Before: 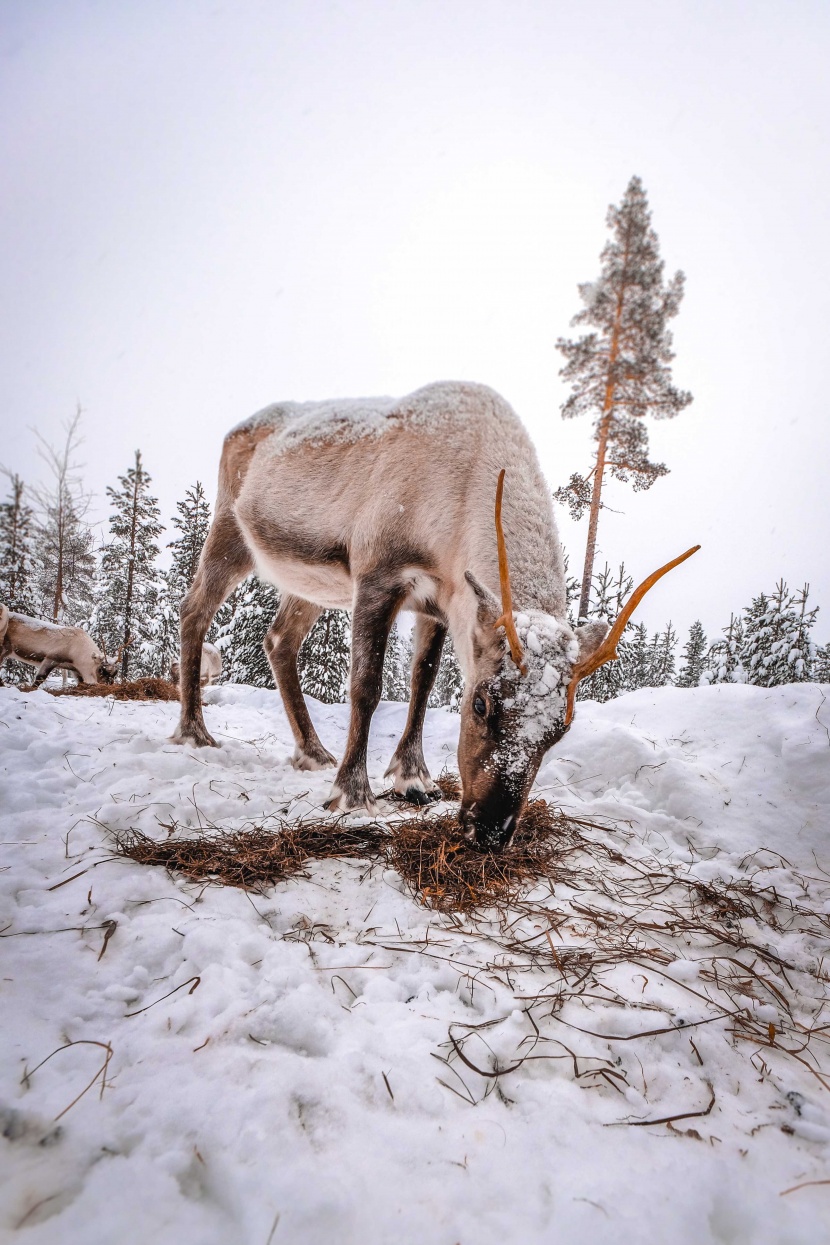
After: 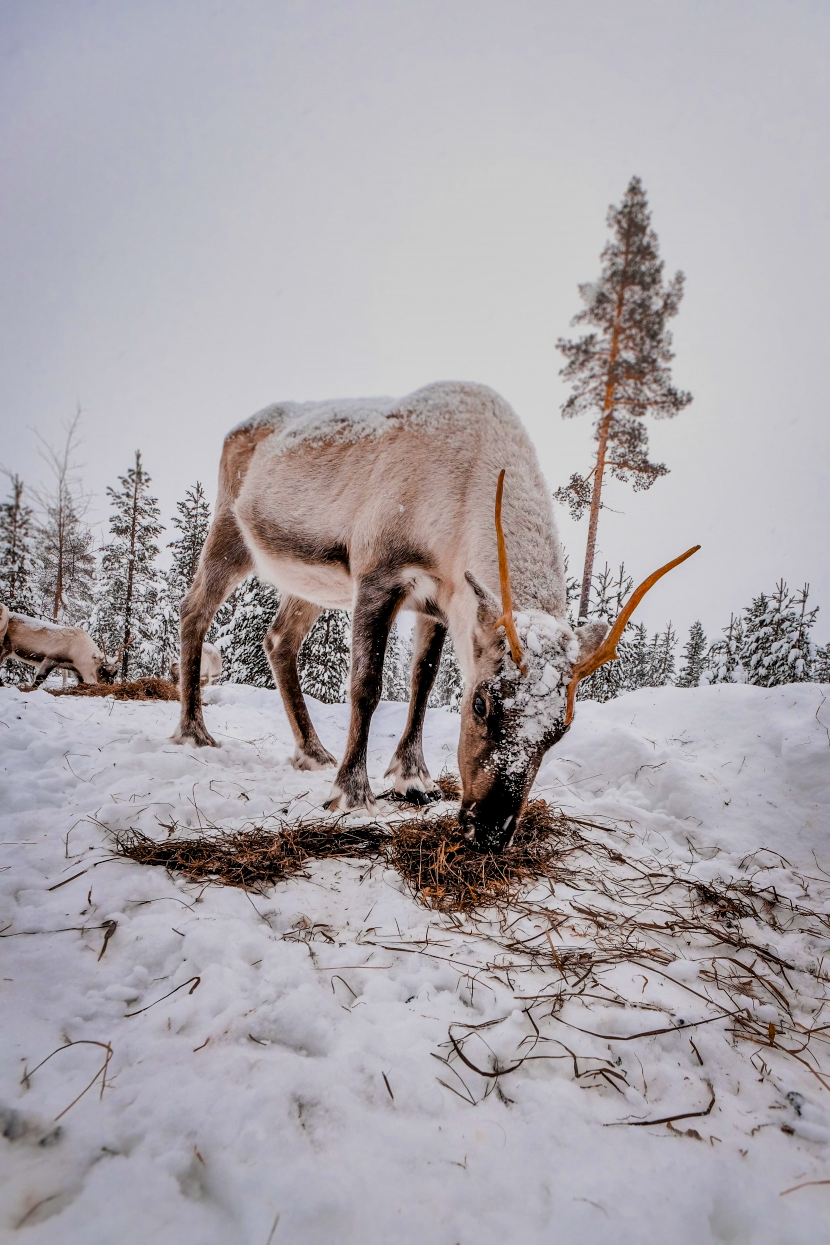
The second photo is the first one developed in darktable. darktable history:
filmic rgb: black relative exposure -7.65 EV, white relative exposure 4.56 EV, hardness 3.61, contrast 1.05
shadows and highlights: soften with gaussian
exposure: black level correction 0.007, exposure 0.159 EV, compensate highlight preservation false
